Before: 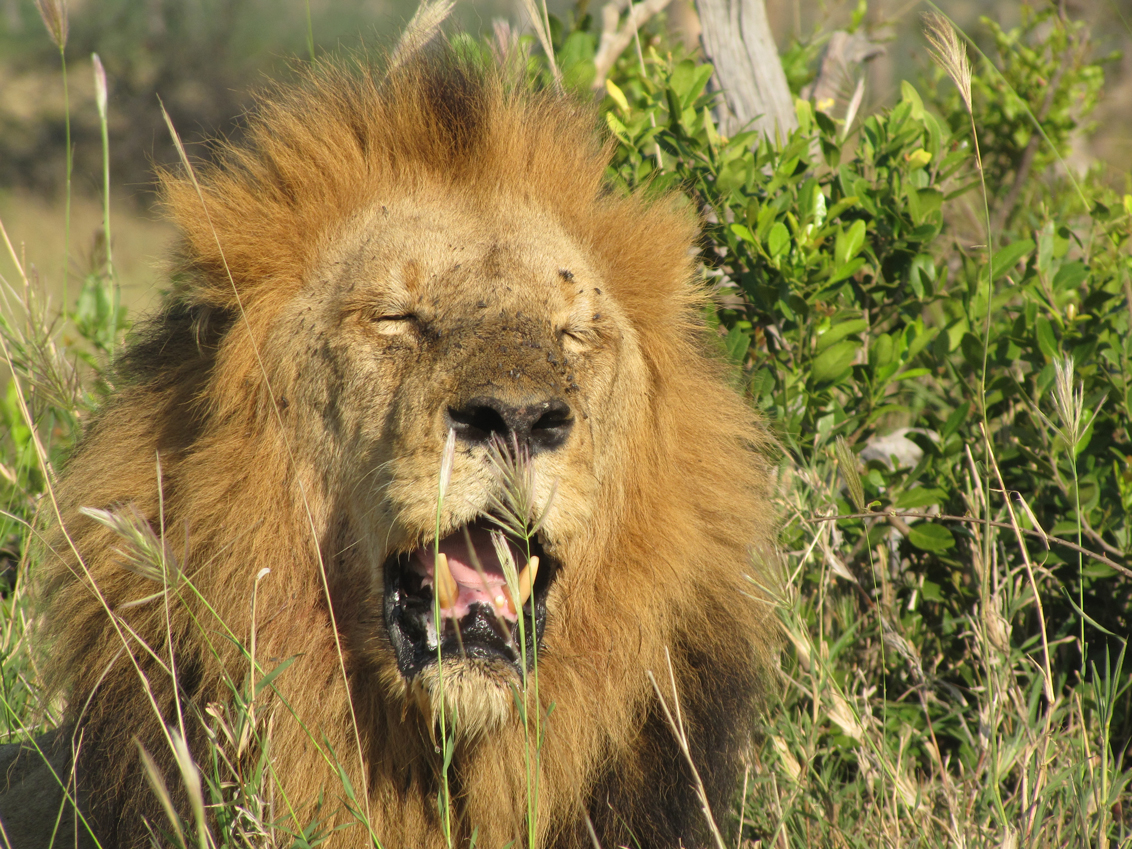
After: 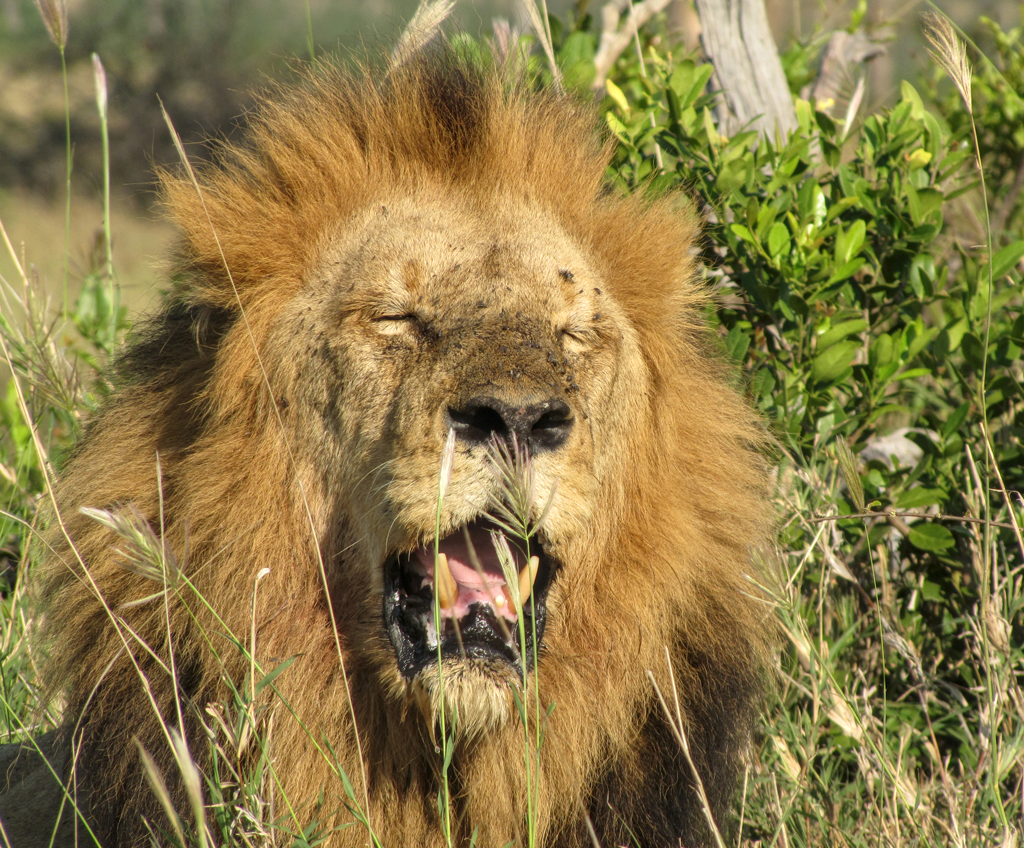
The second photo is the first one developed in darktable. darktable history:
local contrast: on, module defaults
crop: right 9.482%, bottom 0.02%
